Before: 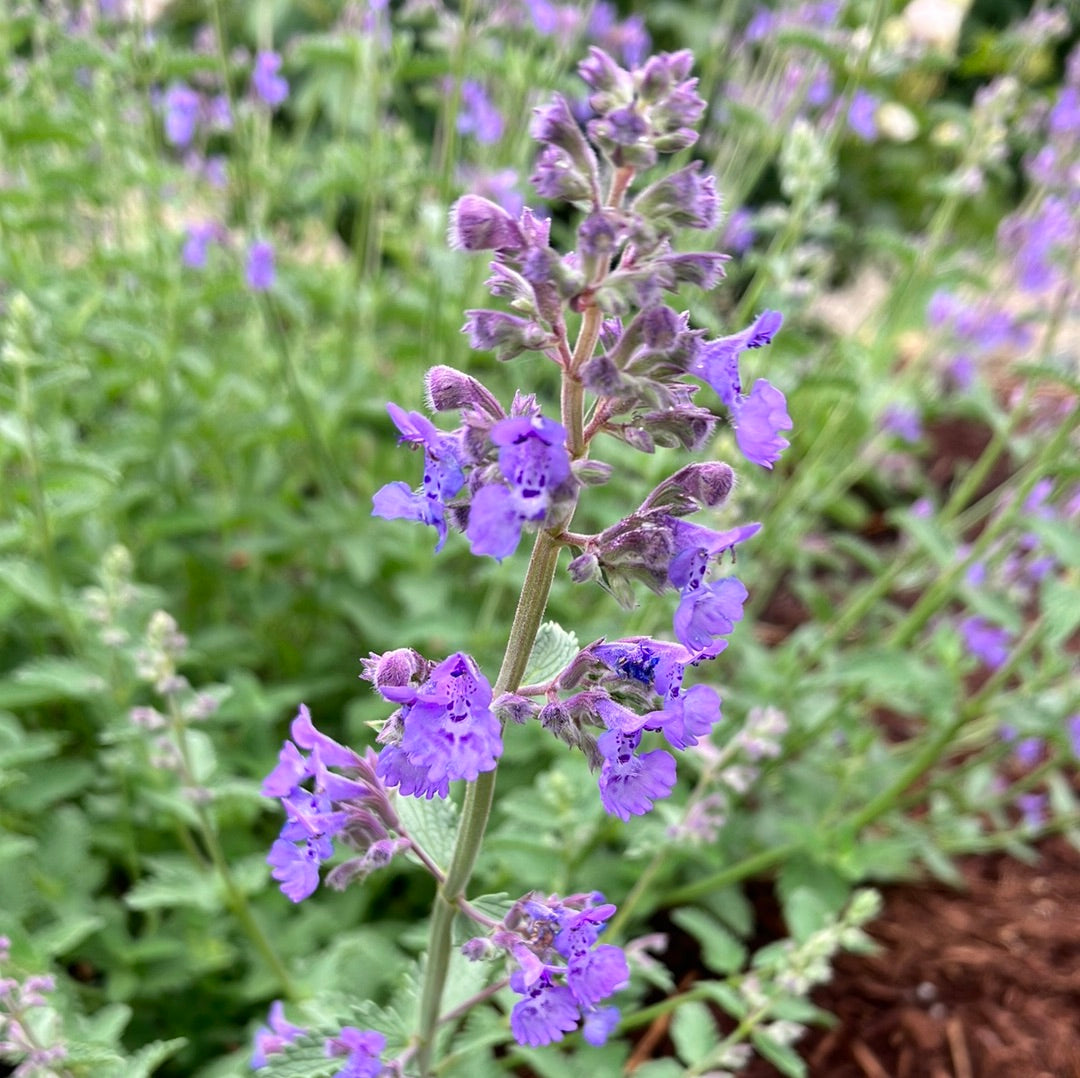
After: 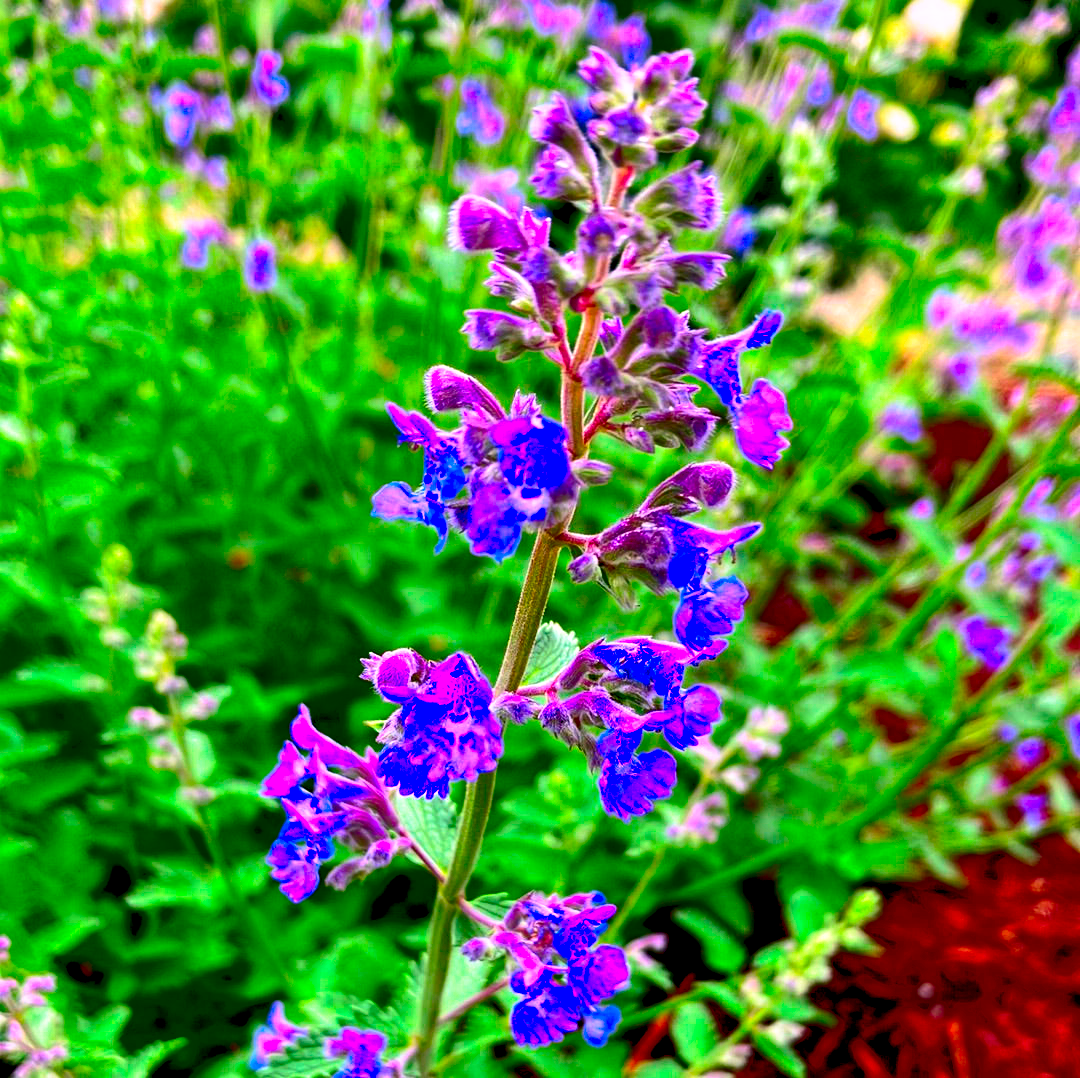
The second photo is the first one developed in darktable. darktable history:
base curve: curves: ch0 [(0.017, 0) (0.425, 0.441) (0.844, 0.933) (1, 1)], preserve colors none
color correction: highlights a* 1.52, highlights b* -1.74, saturation 2.43
contrast brightness saturation: contrast 0.194, brightness -0.106, saturation 0.213
